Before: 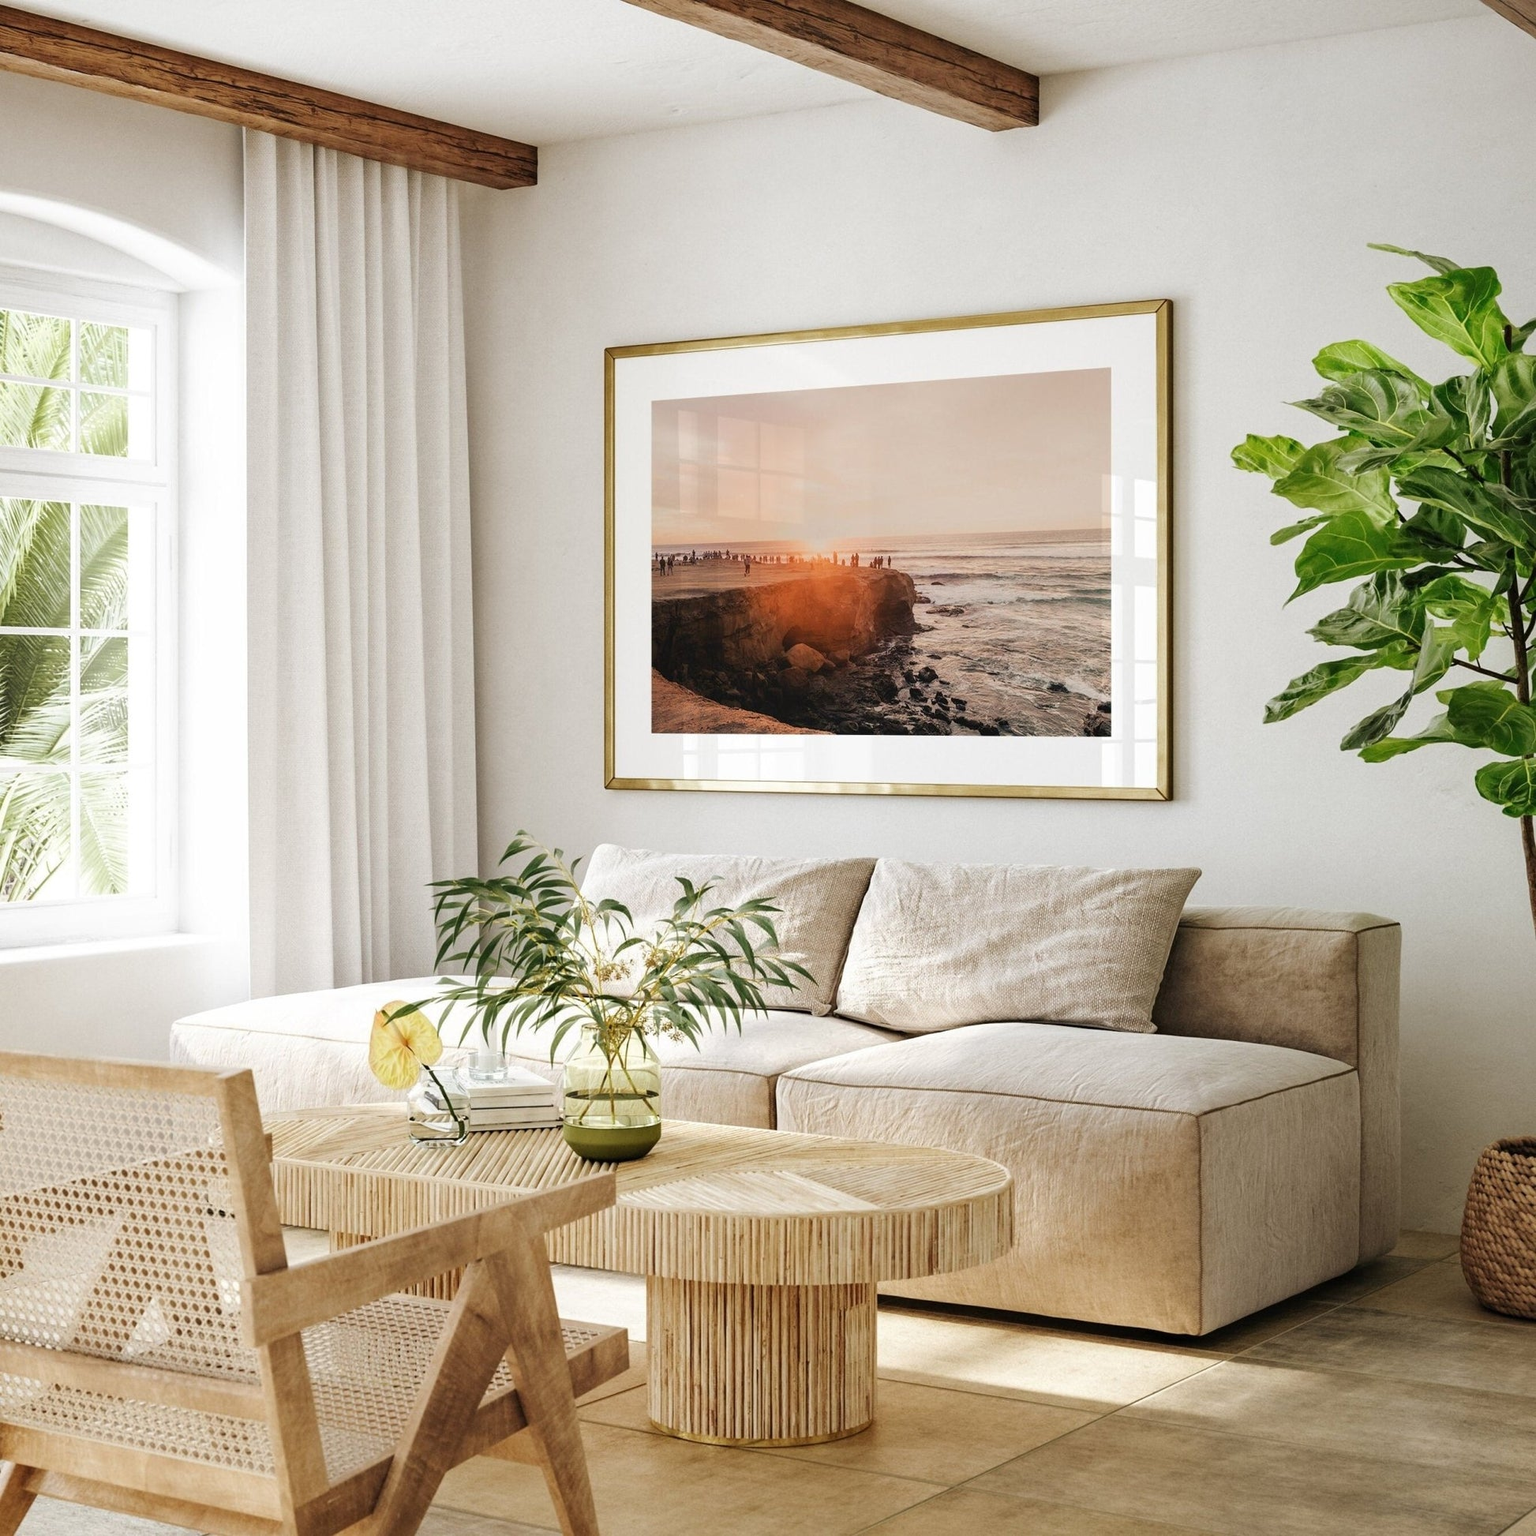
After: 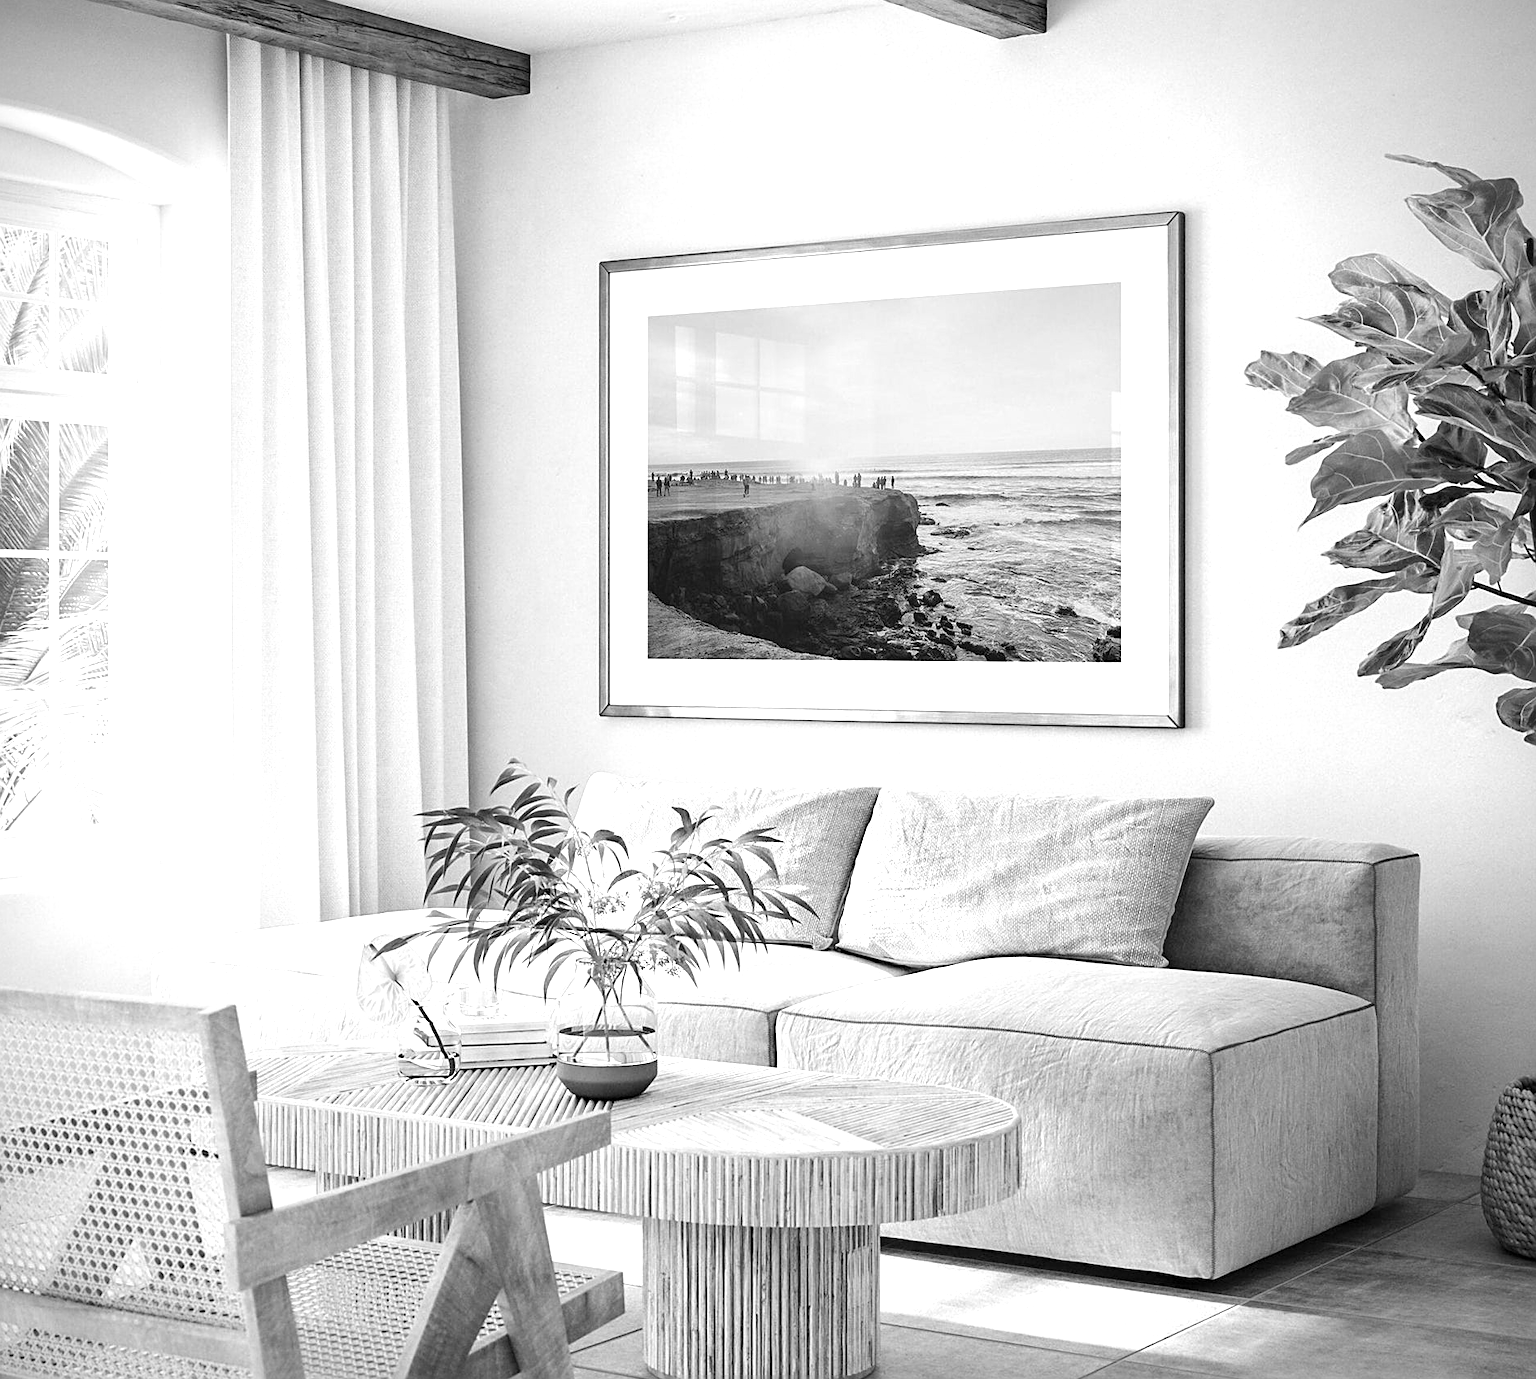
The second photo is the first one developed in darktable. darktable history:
monochrome: a 16.06, b 15.48, size 1
crop: left 1.507%, top 6.147%, right 1.379%, bottom 6.637%
color correction: highlights a* -10.04, highlights b* -10.37
vignetting: fall-off start 91.19%
exposure: exposure 0.7 EV, compensate highlight preservation false
sharpen: on, module defaults
